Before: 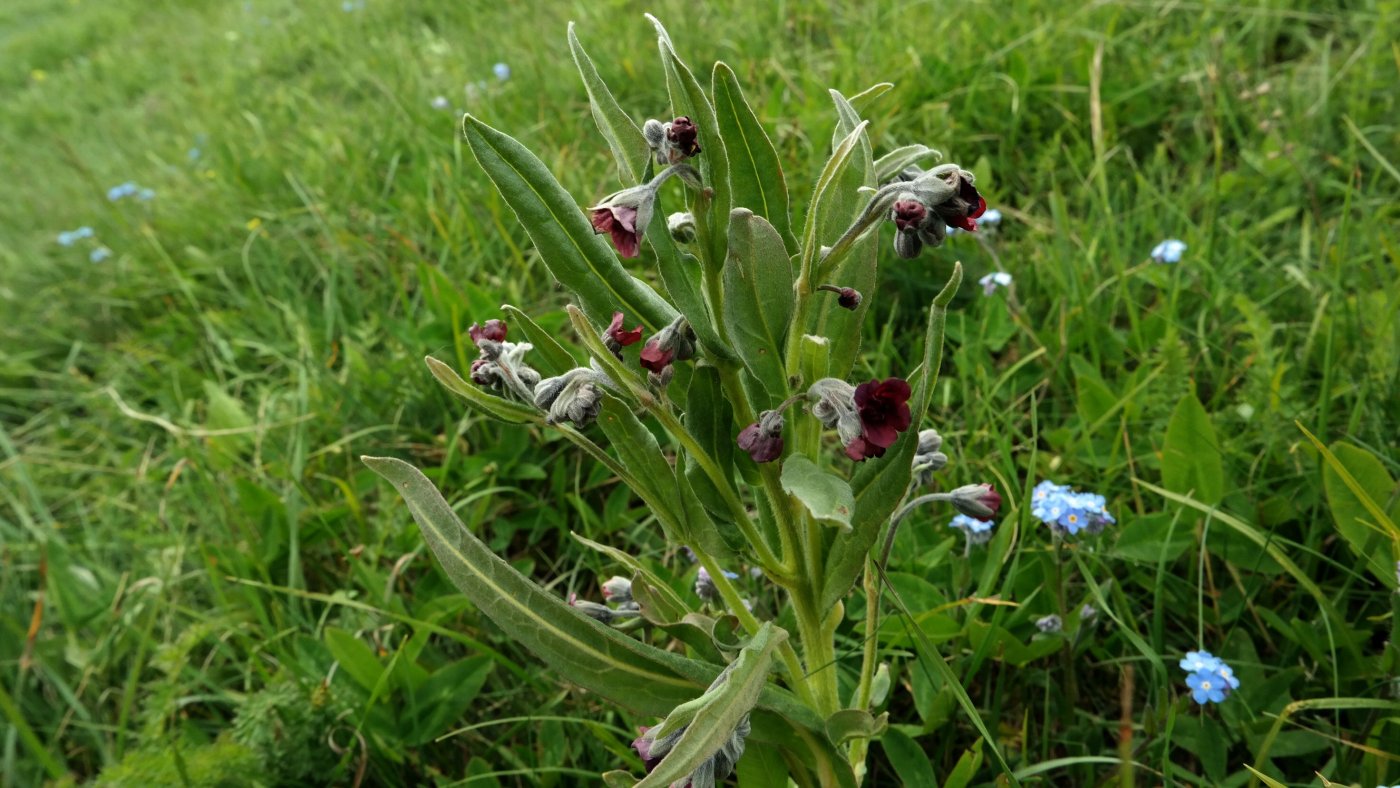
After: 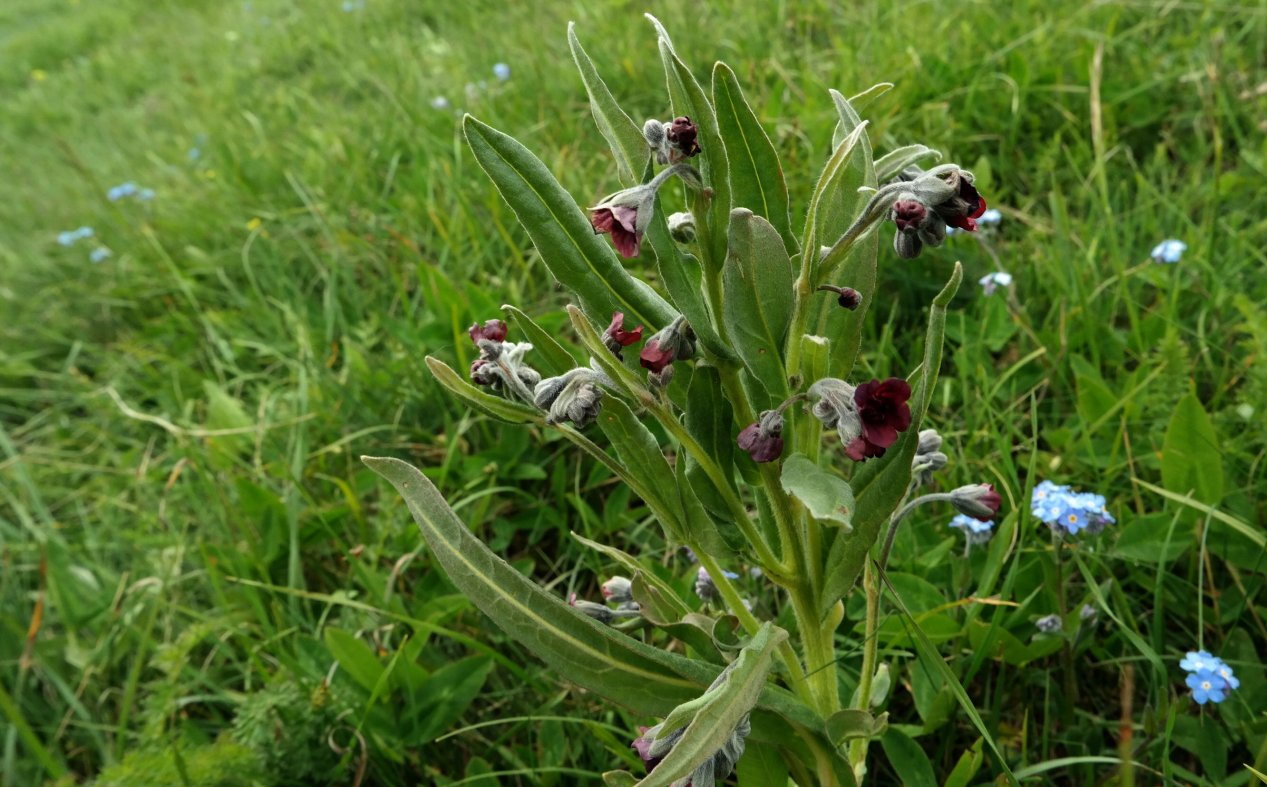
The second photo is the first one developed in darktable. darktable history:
crop: right 9.484%, bottom 0.025%
